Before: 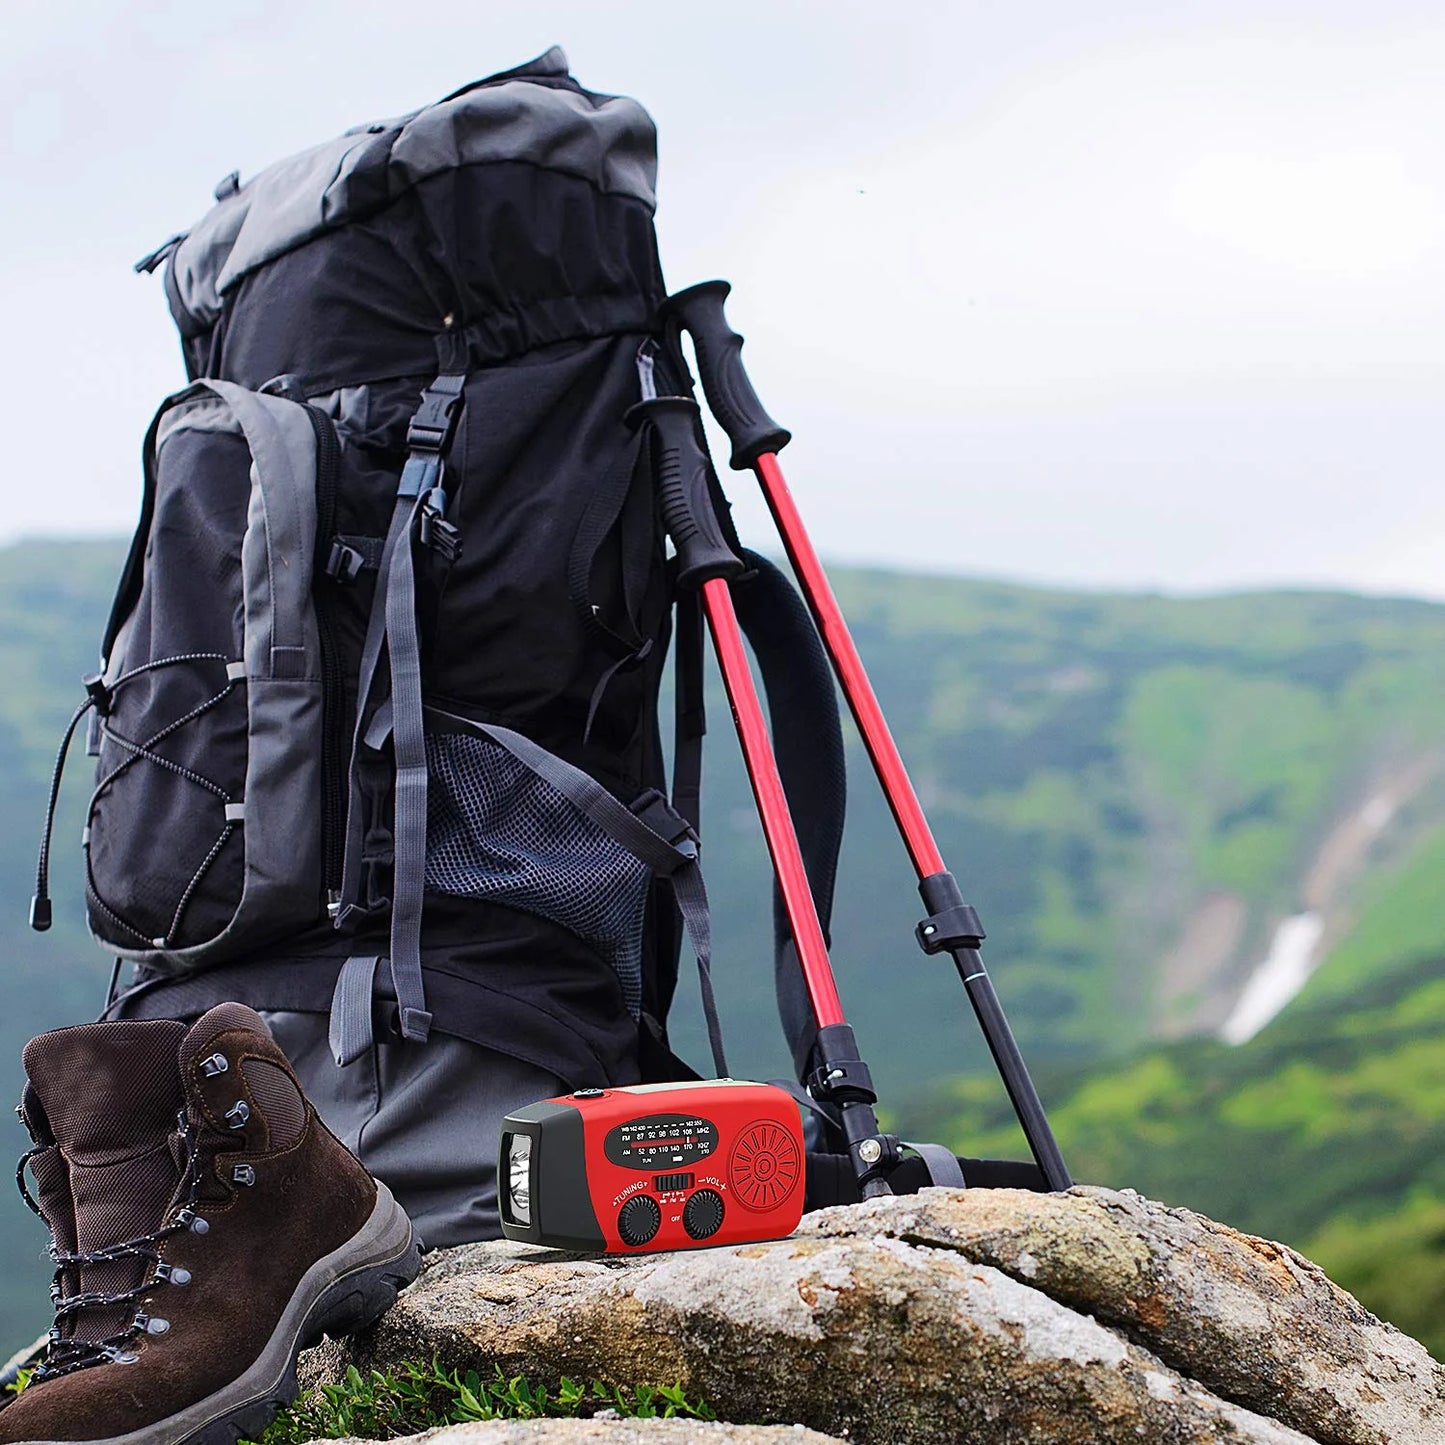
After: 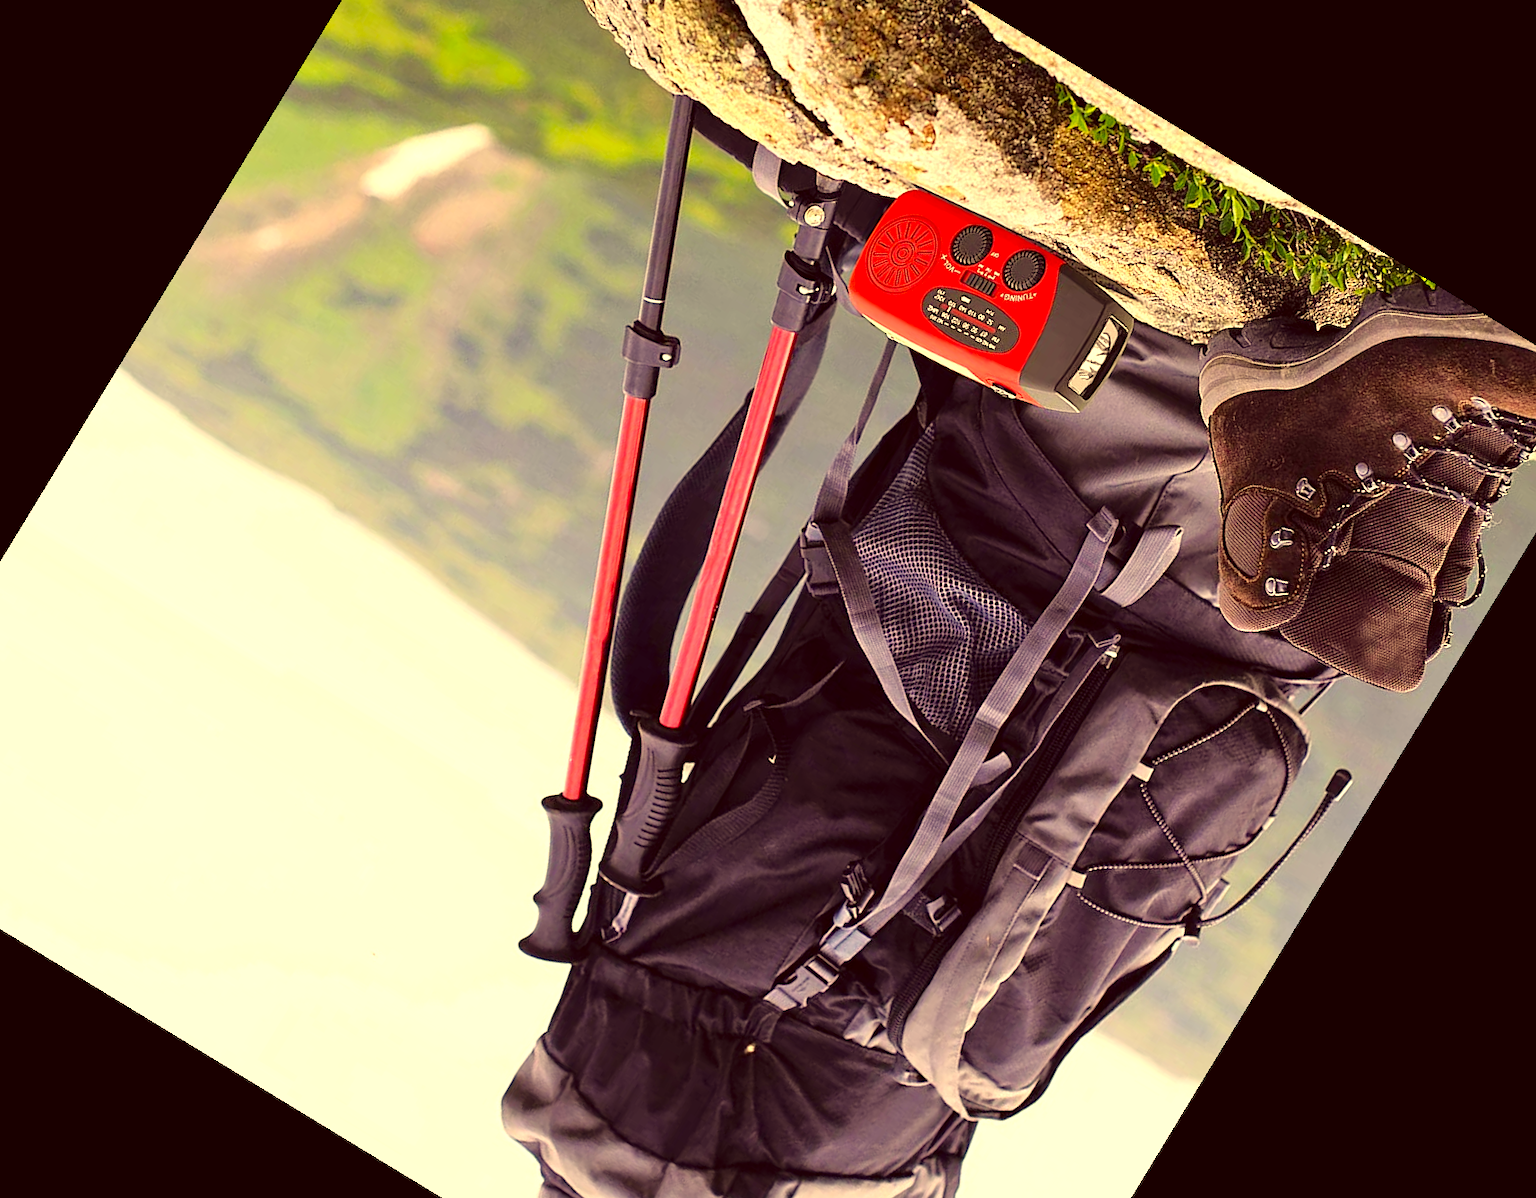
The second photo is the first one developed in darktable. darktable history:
color correction: highlights a* 10.12, highlights b* 39.04, shadows a* 14.62, shadows b* 3.37
crop and rotate: angle 148.68°, left 9.111%, top 15.603%, right 4.588%, bottom 17.041%
tone equalizer: -8 EV 0.001 EV, -7 EV -0.004 EV, -6 EV 0.009 EV, -5 EV 0.032 EV, -4 EV 0.276 EV, -3 EV 0.644 EV, -2 EV 0.584 EV, -1 EV 0.187 EV, +0 EV 0.024 EV
exposure: exposure 0.556 EV, compensate highlight preservation false
